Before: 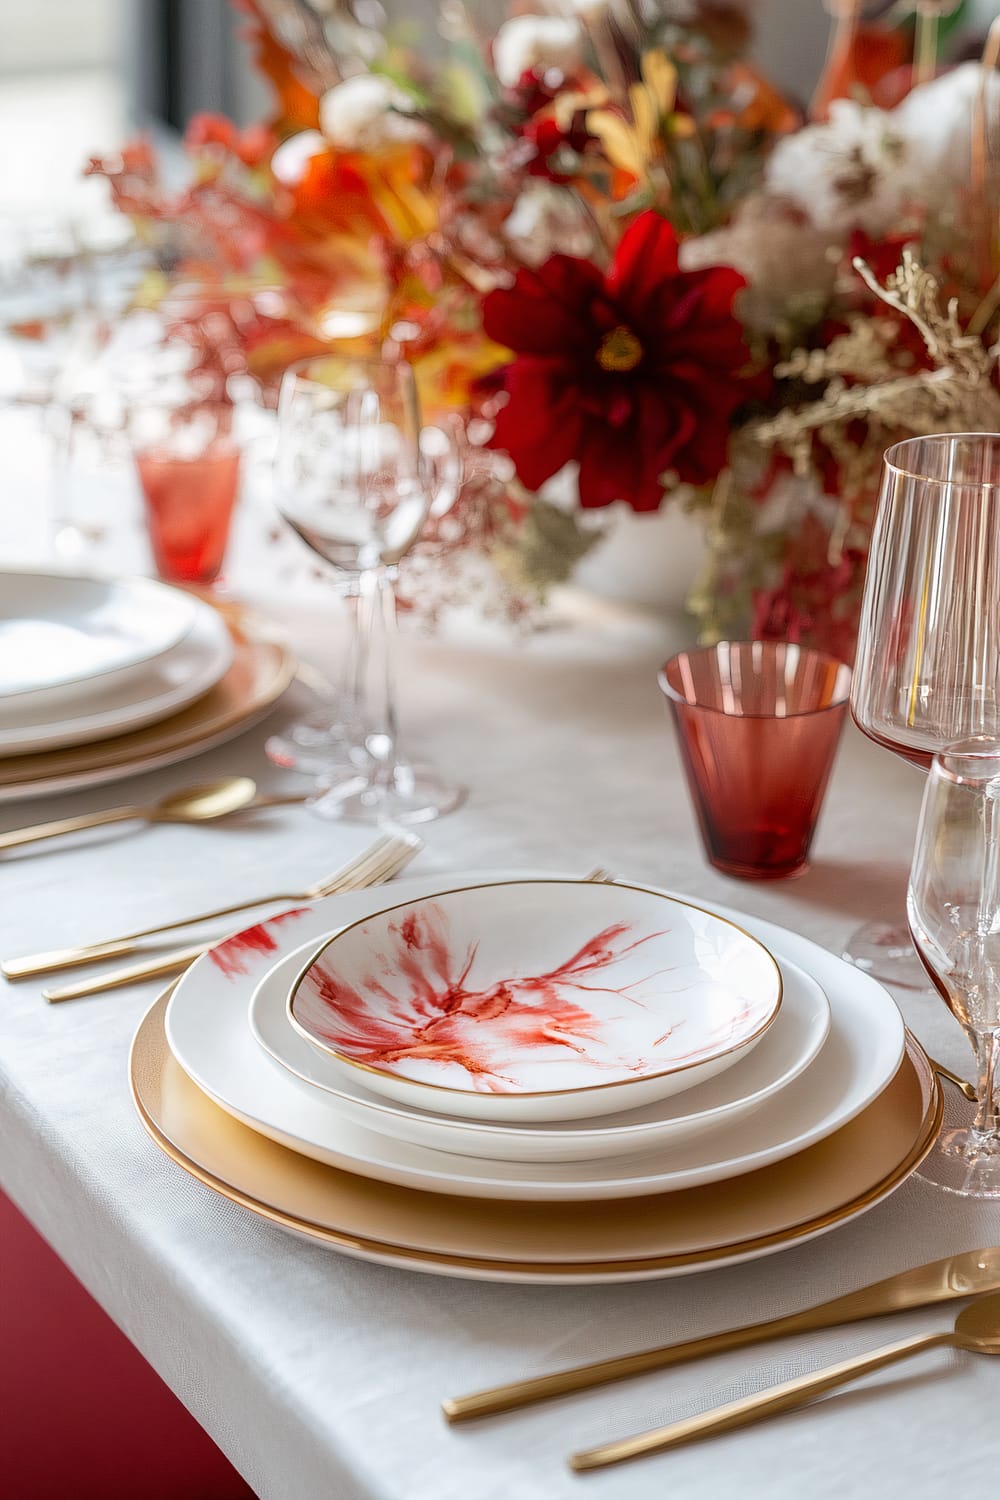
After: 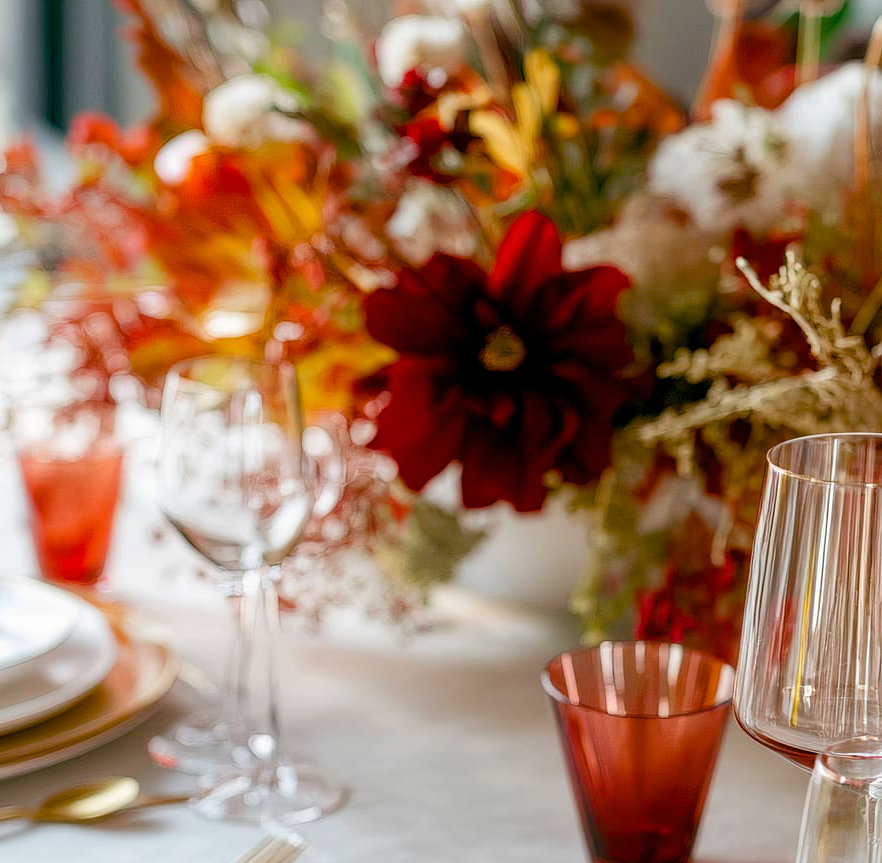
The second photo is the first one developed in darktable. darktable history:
color balance rgb: global offset › luminance -0.344%, global offset › chroma 0.108%, global offset › hue 165.57°, perceptual saturation grading › global saturation 34.768%, perceptual saturation grading › highlights -29.836%, perceptual saturation grading › shadows 34.529%, global vibrance 20%
crop and rotate: left 11.749%, bottom 42.445%
